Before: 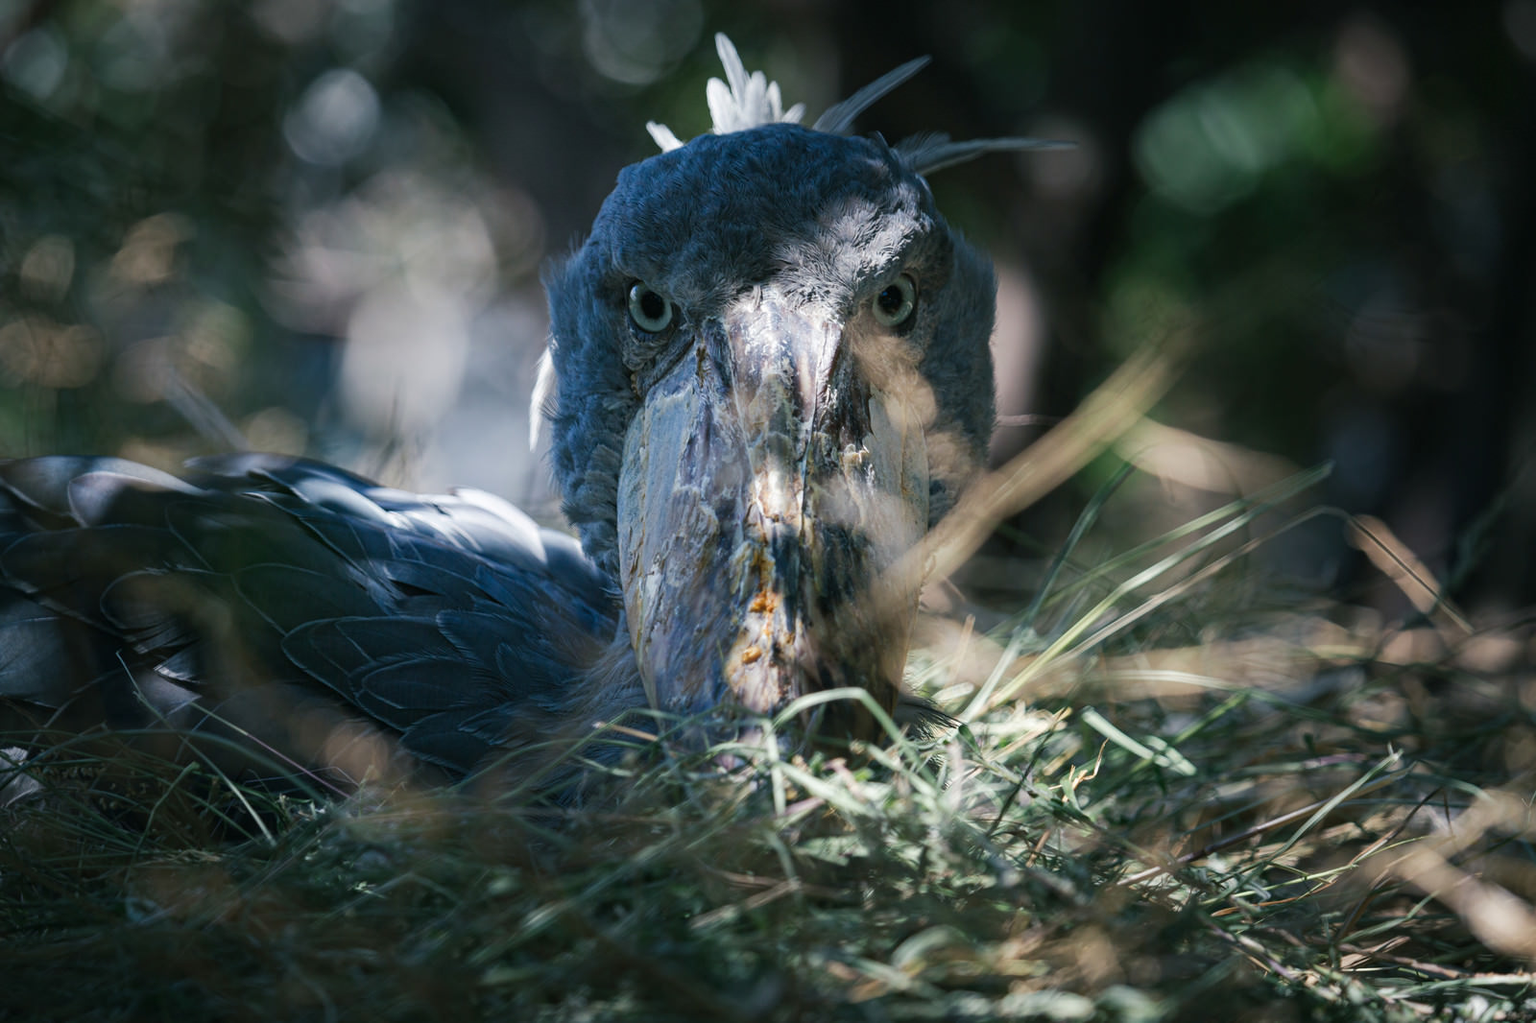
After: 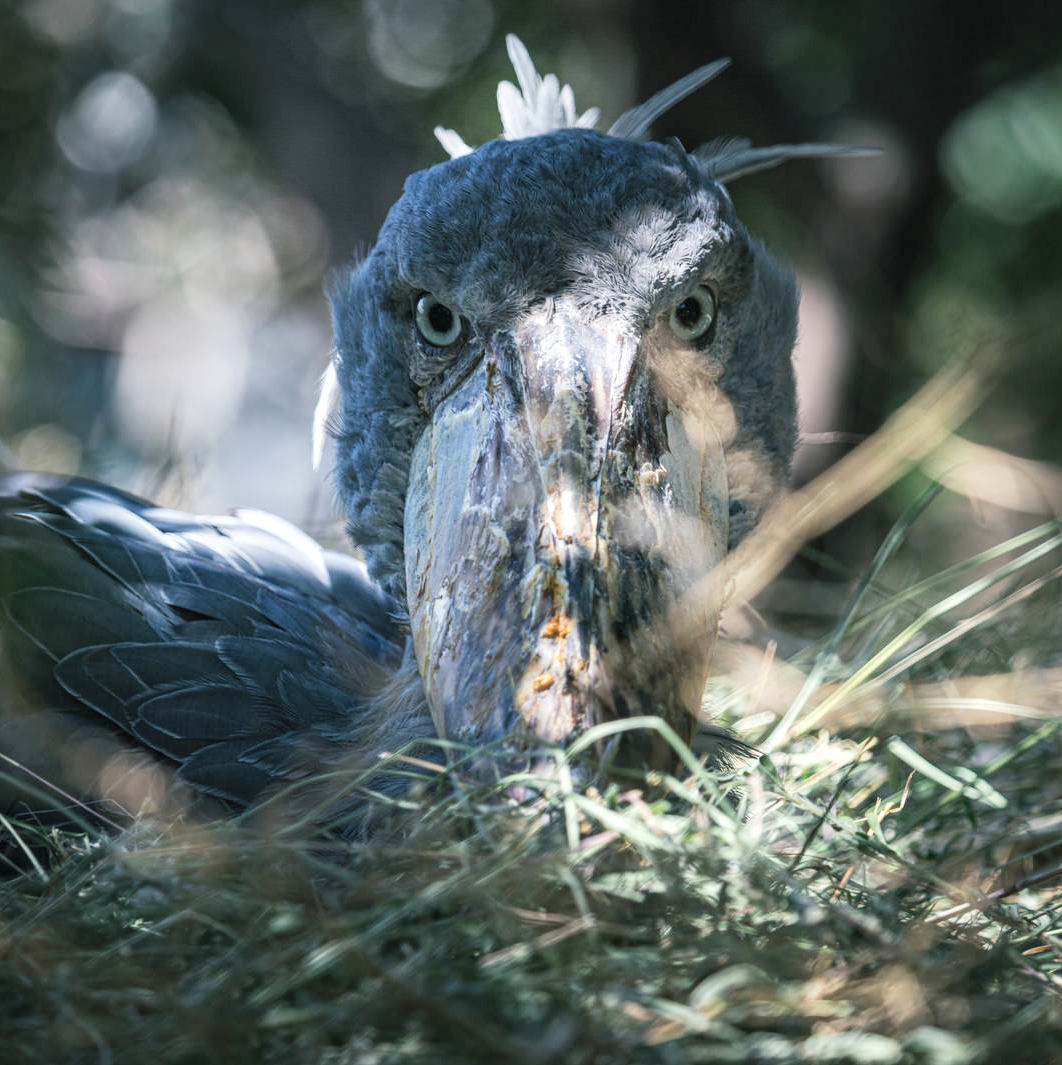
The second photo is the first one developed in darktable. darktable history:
crop and rotate: left 15.057%, right 18.519%
contrast brightness saturation: contrast 0.143, brightness 0.229
local contrast: on, module defaults
